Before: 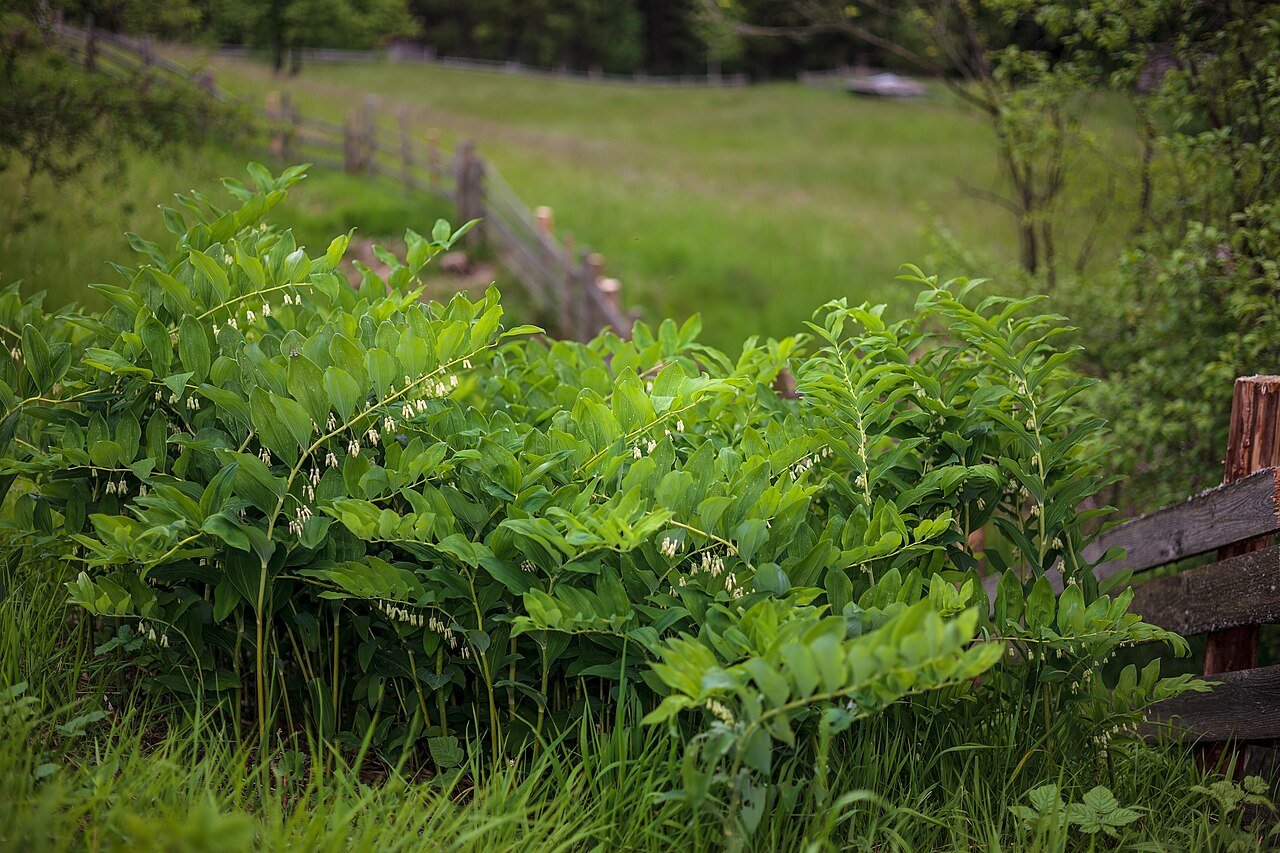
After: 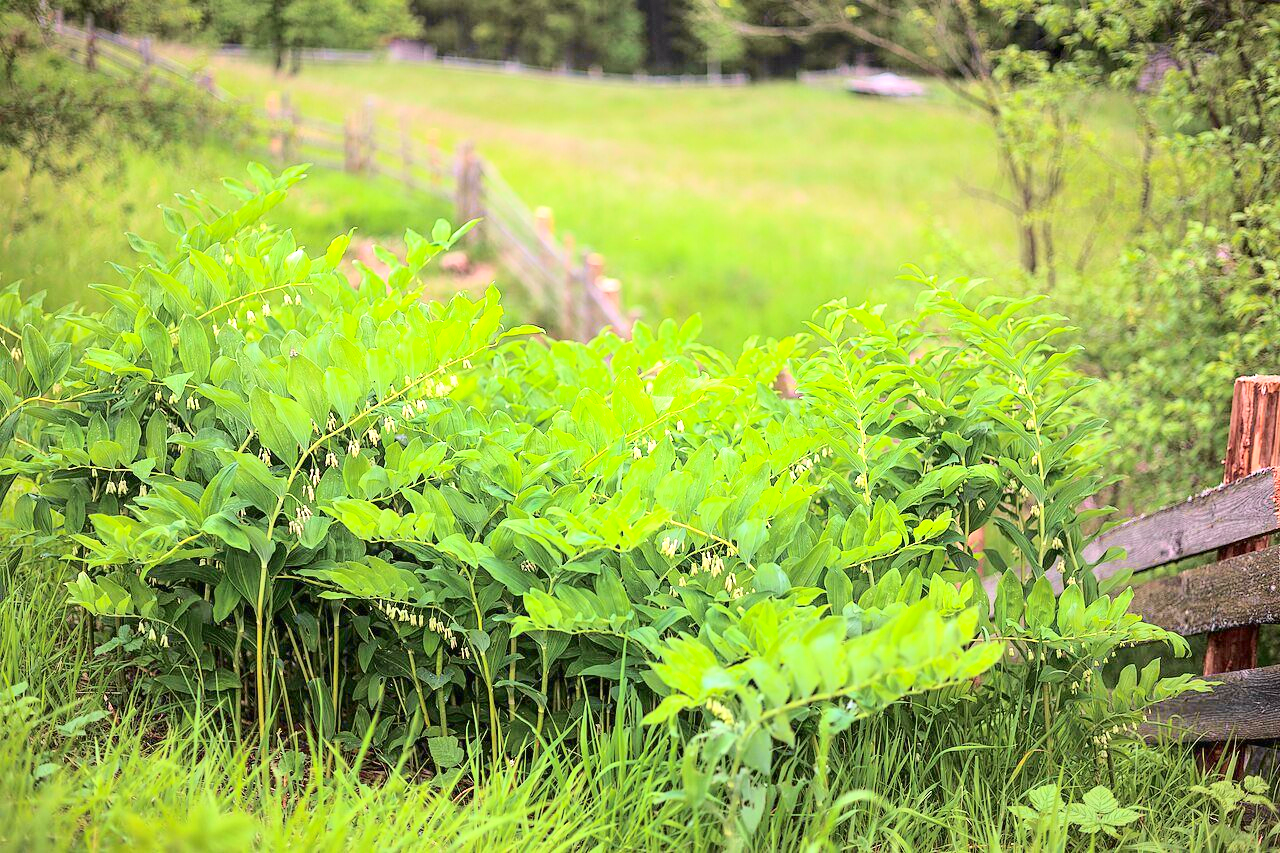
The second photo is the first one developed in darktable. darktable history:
exposure: black level correction 0, exposure 1.5 EV, compensate exposure bias true, compensate highlight preservation false
tone curve: curves: ch0 [(0, 0) (0.058, 0.027) (0.214, 0.183) (0.295, 0.288) (0.48, 0.541) (0.658, 0.703) (0.741, 0.775) (0.844, 0.866) (0.986, 0.957)]; ch1 [(0, 0) (0.172, 0.123) (0.312, 0.296) (0.437, 0.429) (0.471, 0.469) (0.502, 0.5) (0.513, 0.515) (0.572, 0.603) (0.617, 0.653) (0.68, 0.724) (0.889, 0.924) (1, 1)]; ch2 [(0, 0) (0.411, 0.424) (0.489, 0.49) (0.502, 0.5) (0.512, 0.524) (0.549, 0.578) (0.604, 0.628) (0.709, 0.748) (1, 1)], color space Lab, independent channels, preserve colors none
contrast brightness saturation: contrast 0.14, brightness 0.21
